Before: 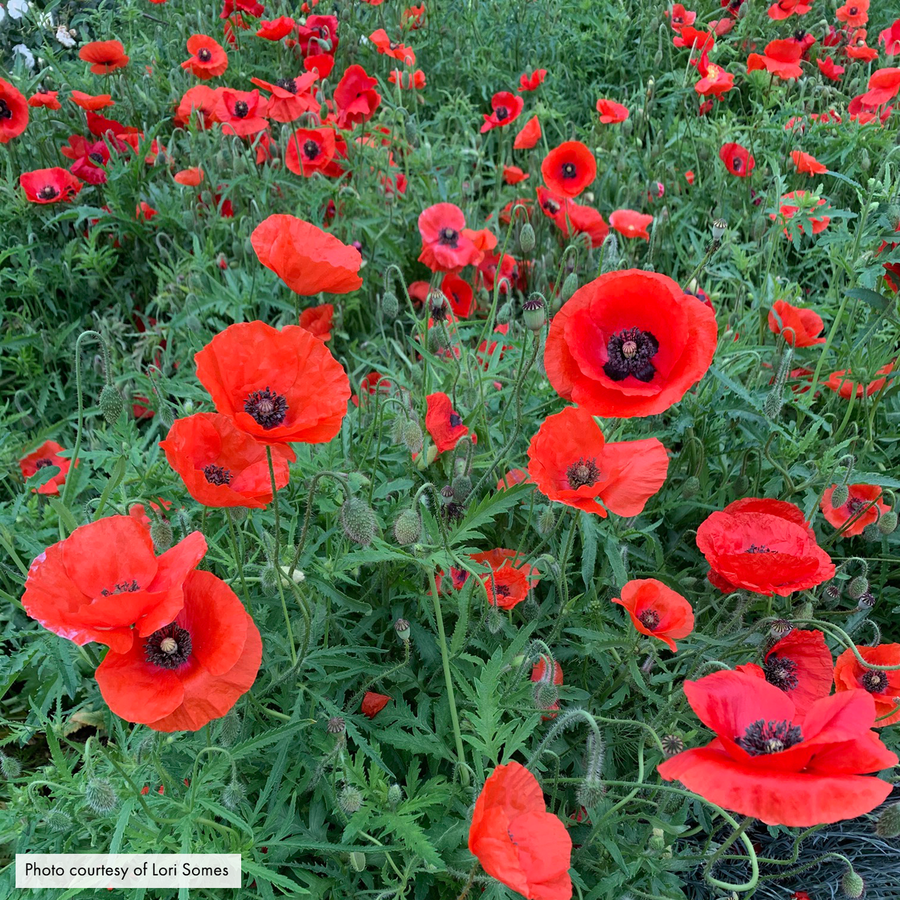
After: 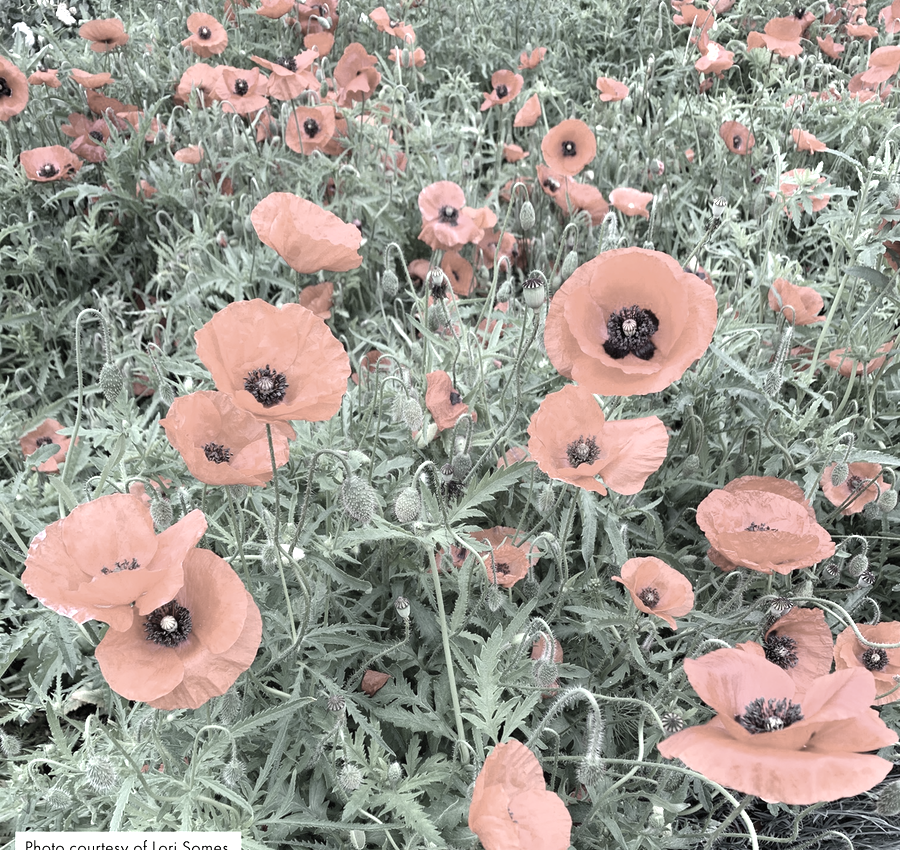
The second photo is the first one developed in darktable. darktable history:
crop and rotate: top 2.479%, bottom 3.018%
color correction: saturation 0.2
exposure: black level correction 0, exposure 1.2 EV, compensate exposure bias true, compensate highlight preservation false
